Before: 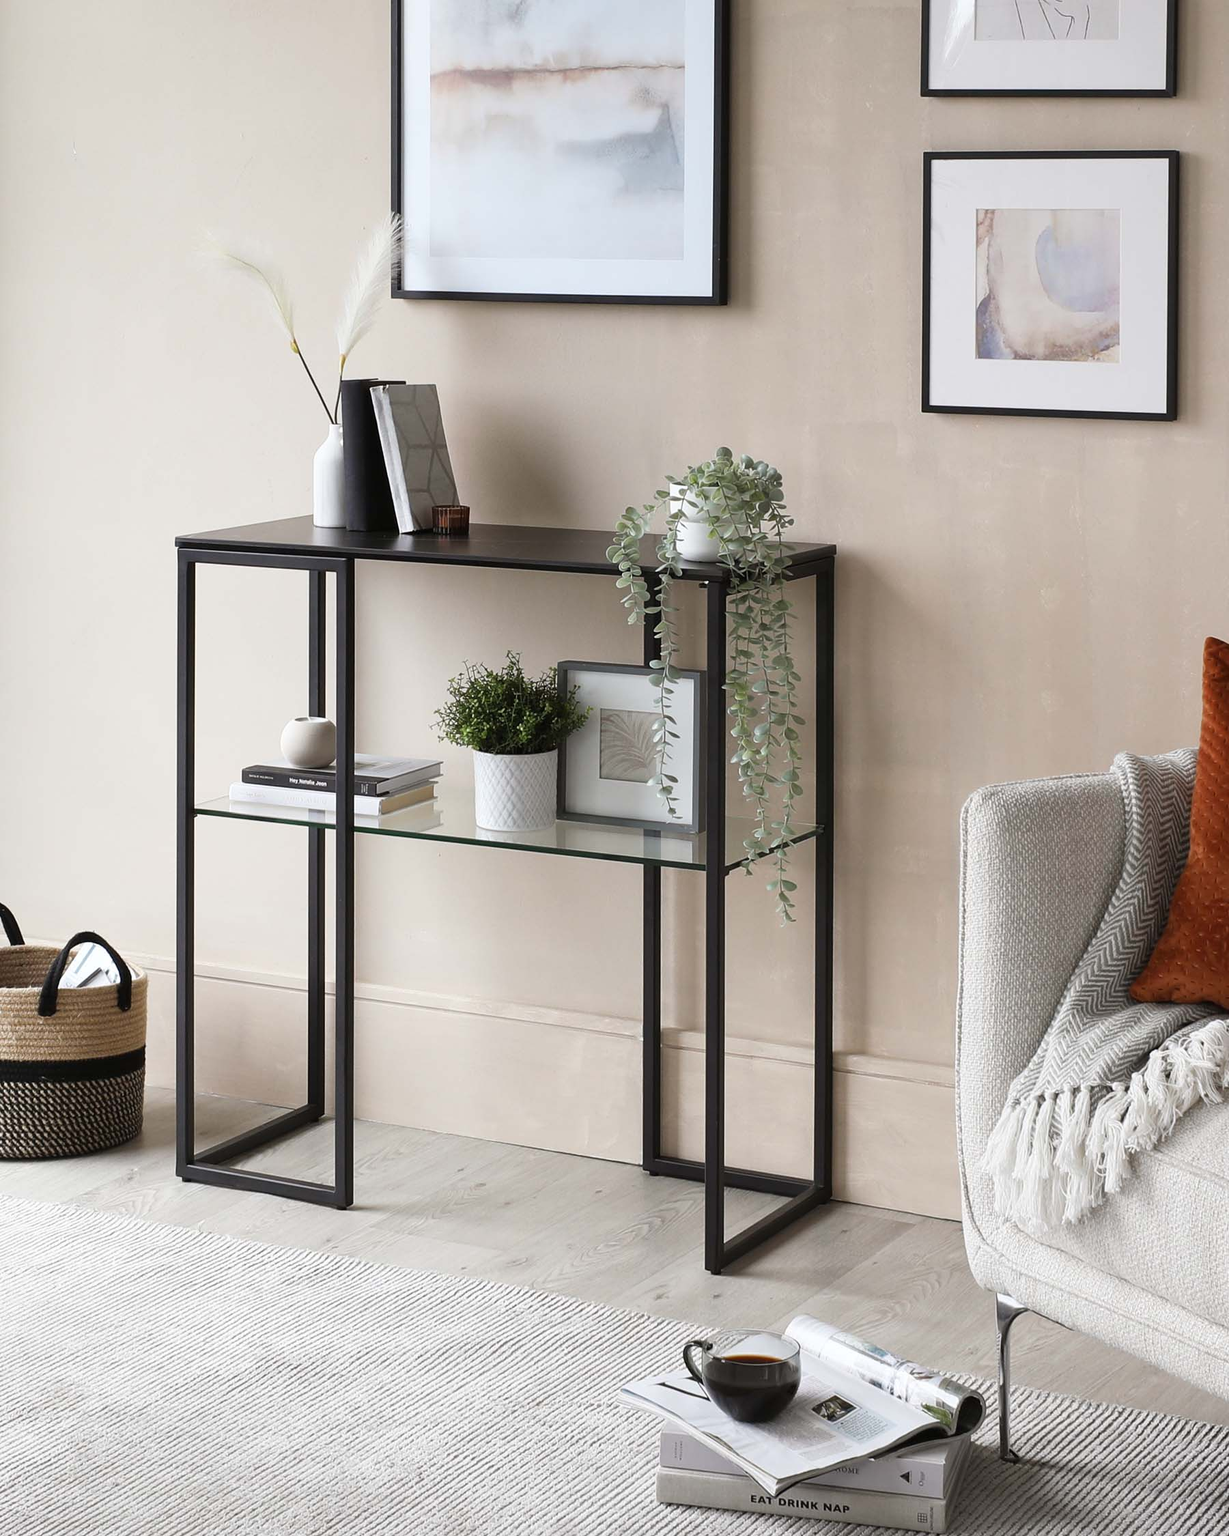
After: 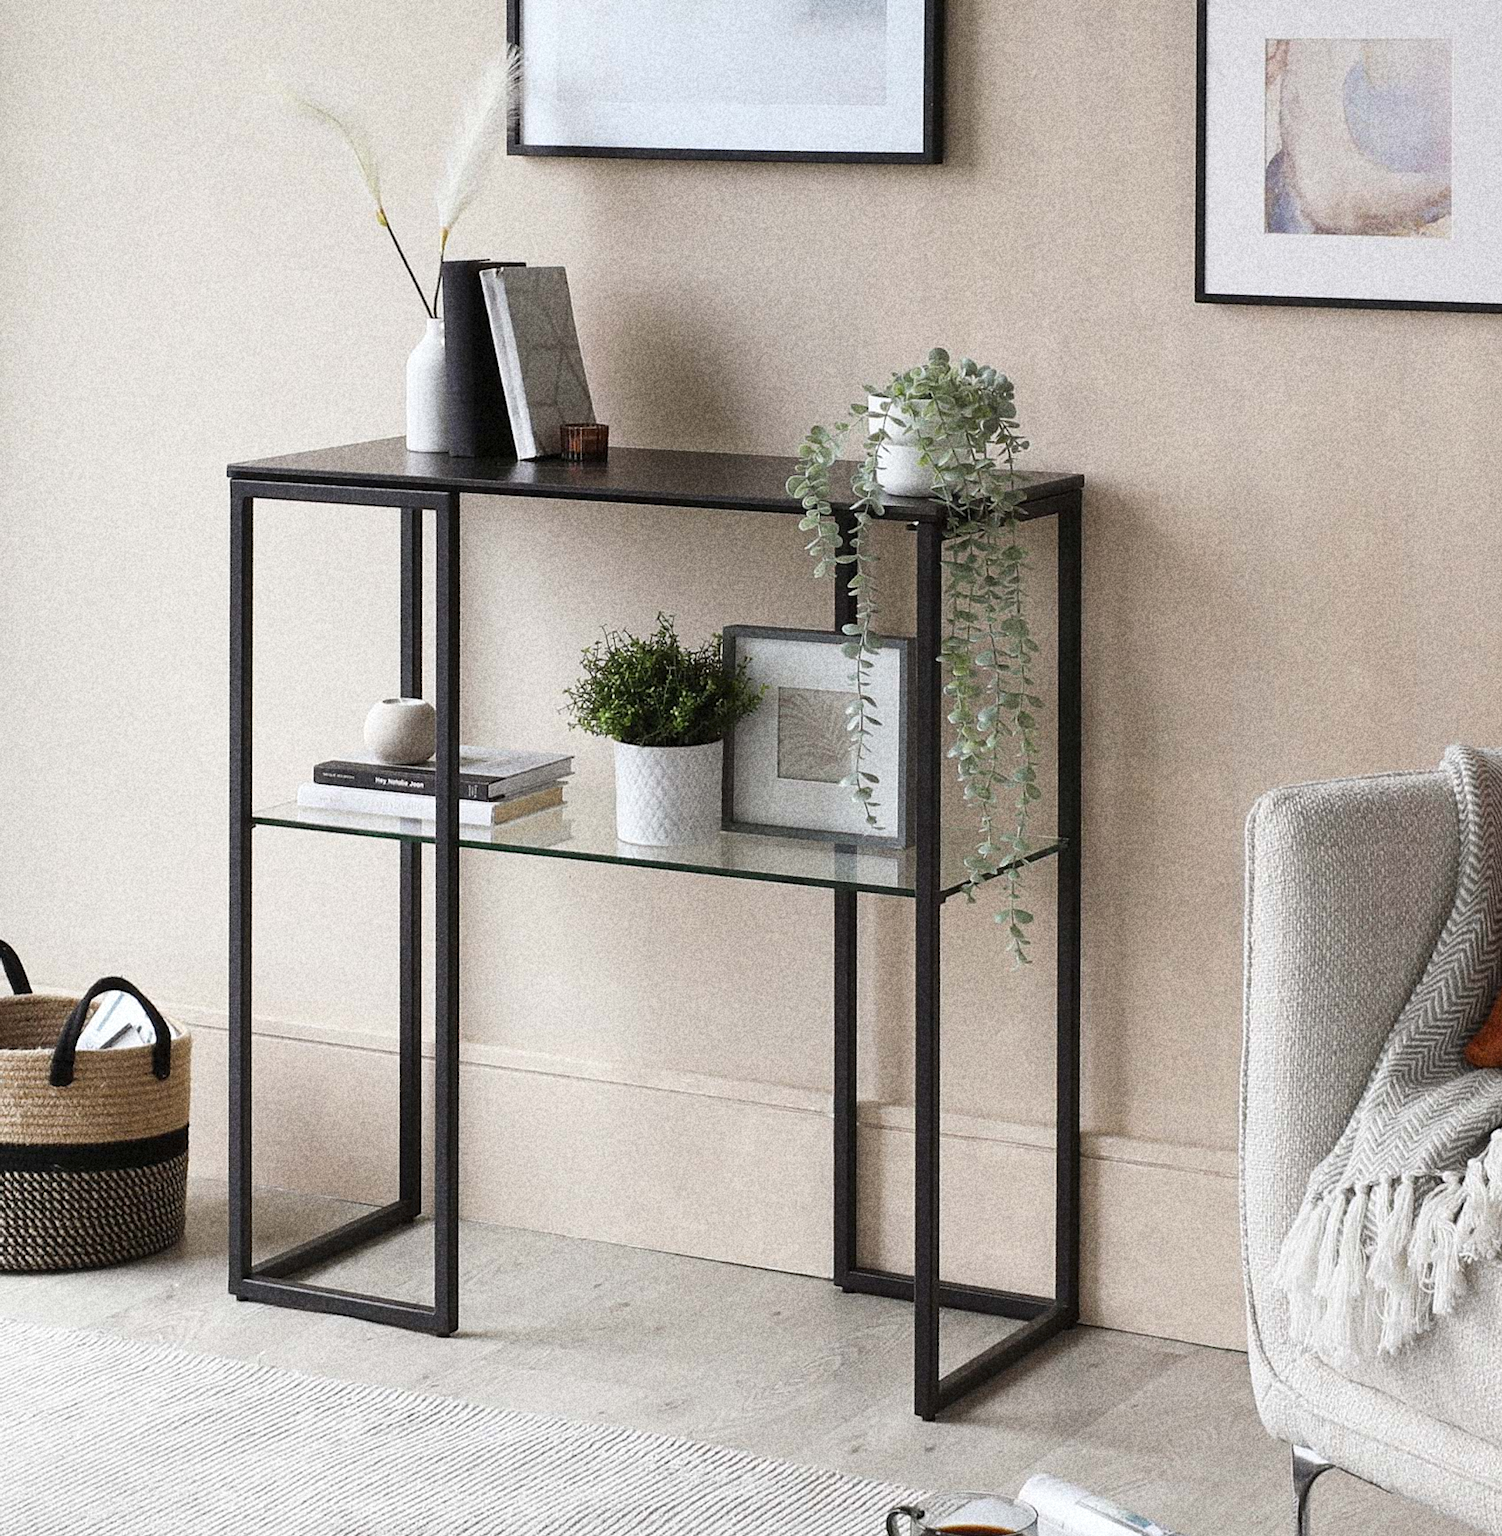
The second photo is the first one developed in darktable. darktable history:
crop and rotate: angle 0.03°, top 11.643%, right 5.651%, bottom 11.189%
grain: coarseness 14.49 ISO, strength 48.04%, mid-tones bias 35%
